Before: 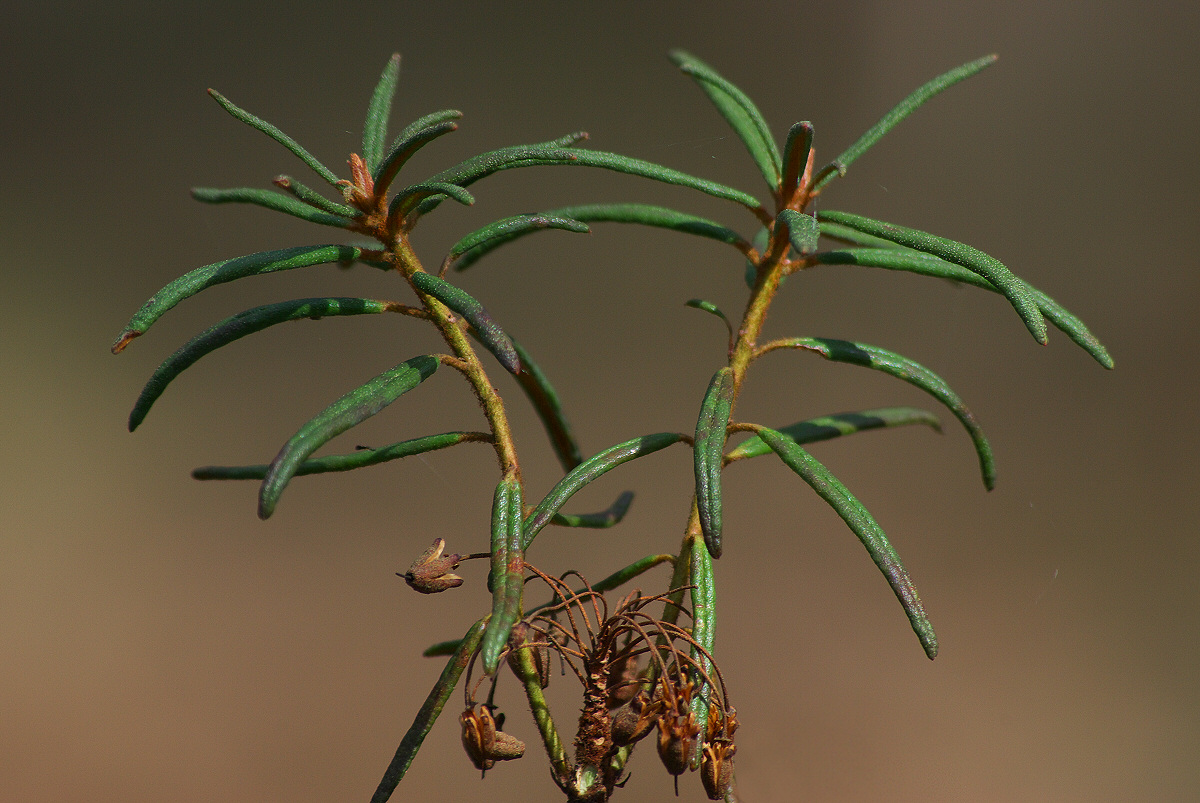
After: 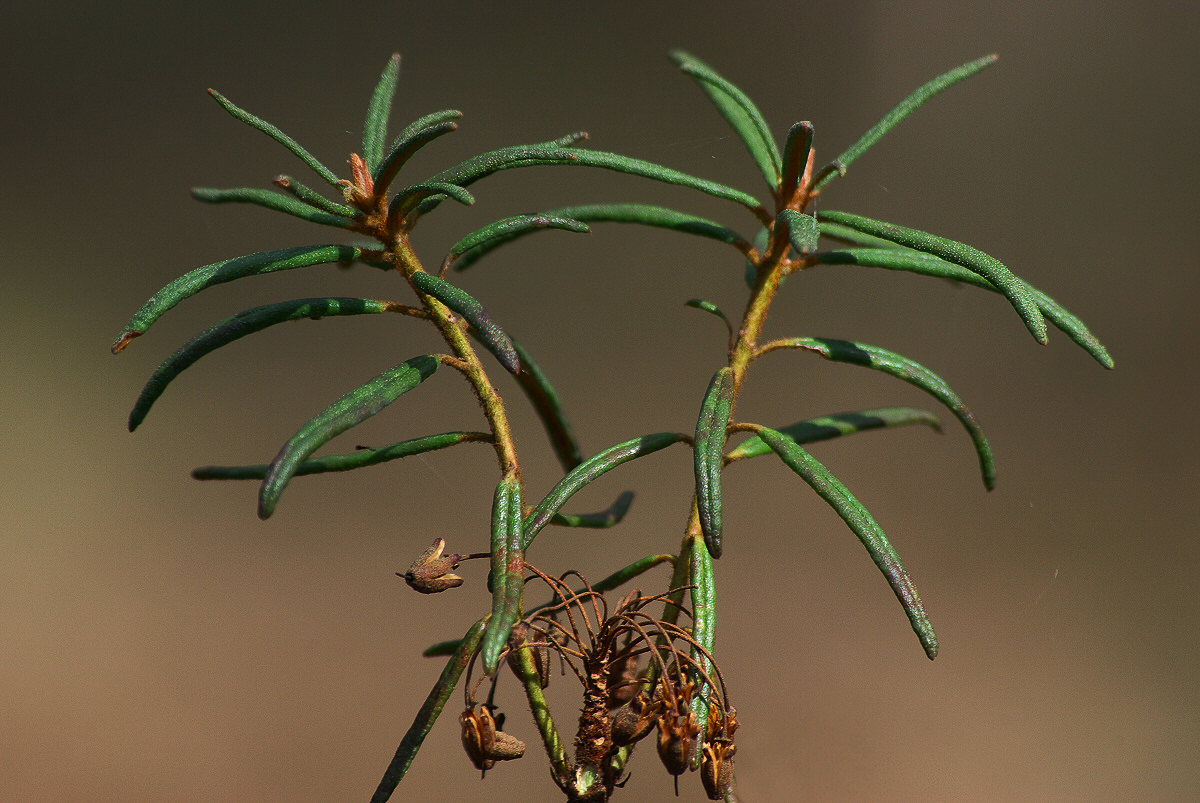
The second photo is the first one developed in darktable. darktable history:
tone equalizer: -8 EV -0.439 EV, -7 EV -0.376 EV, -6 EV -0.315 EV, -5 EV -0.24 EV, -3 EV 0.237 EV, -2 EV 0.306 EV, -1 EV 0.408 EV, +0 EV 0.435 EV, edges refinement/feathering 500, mask exposure compensation -1.57 EV, preserve details no
